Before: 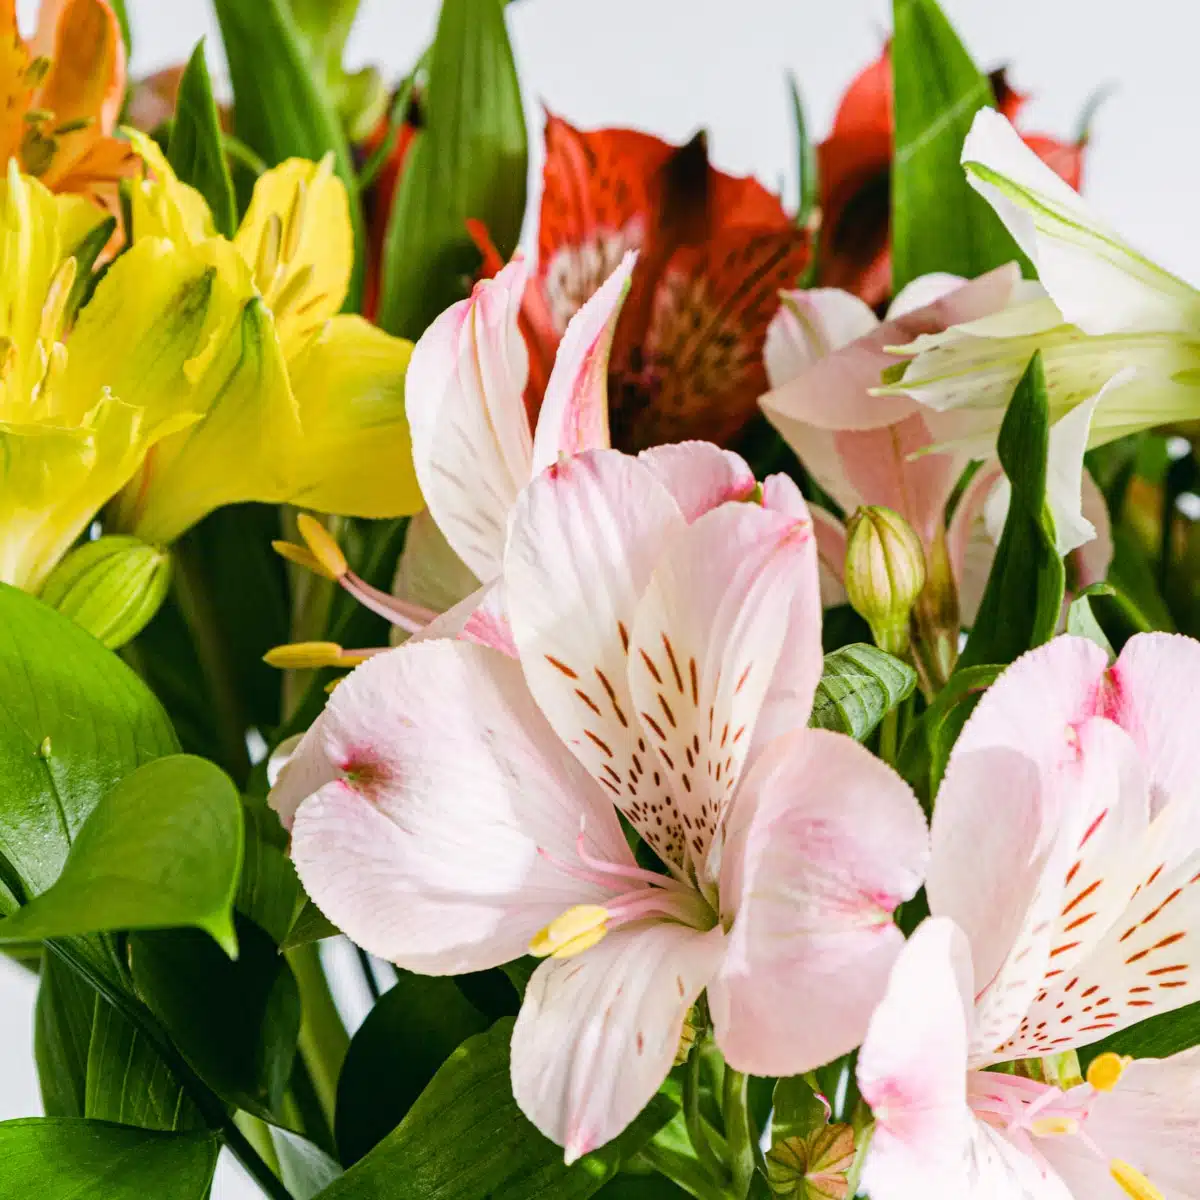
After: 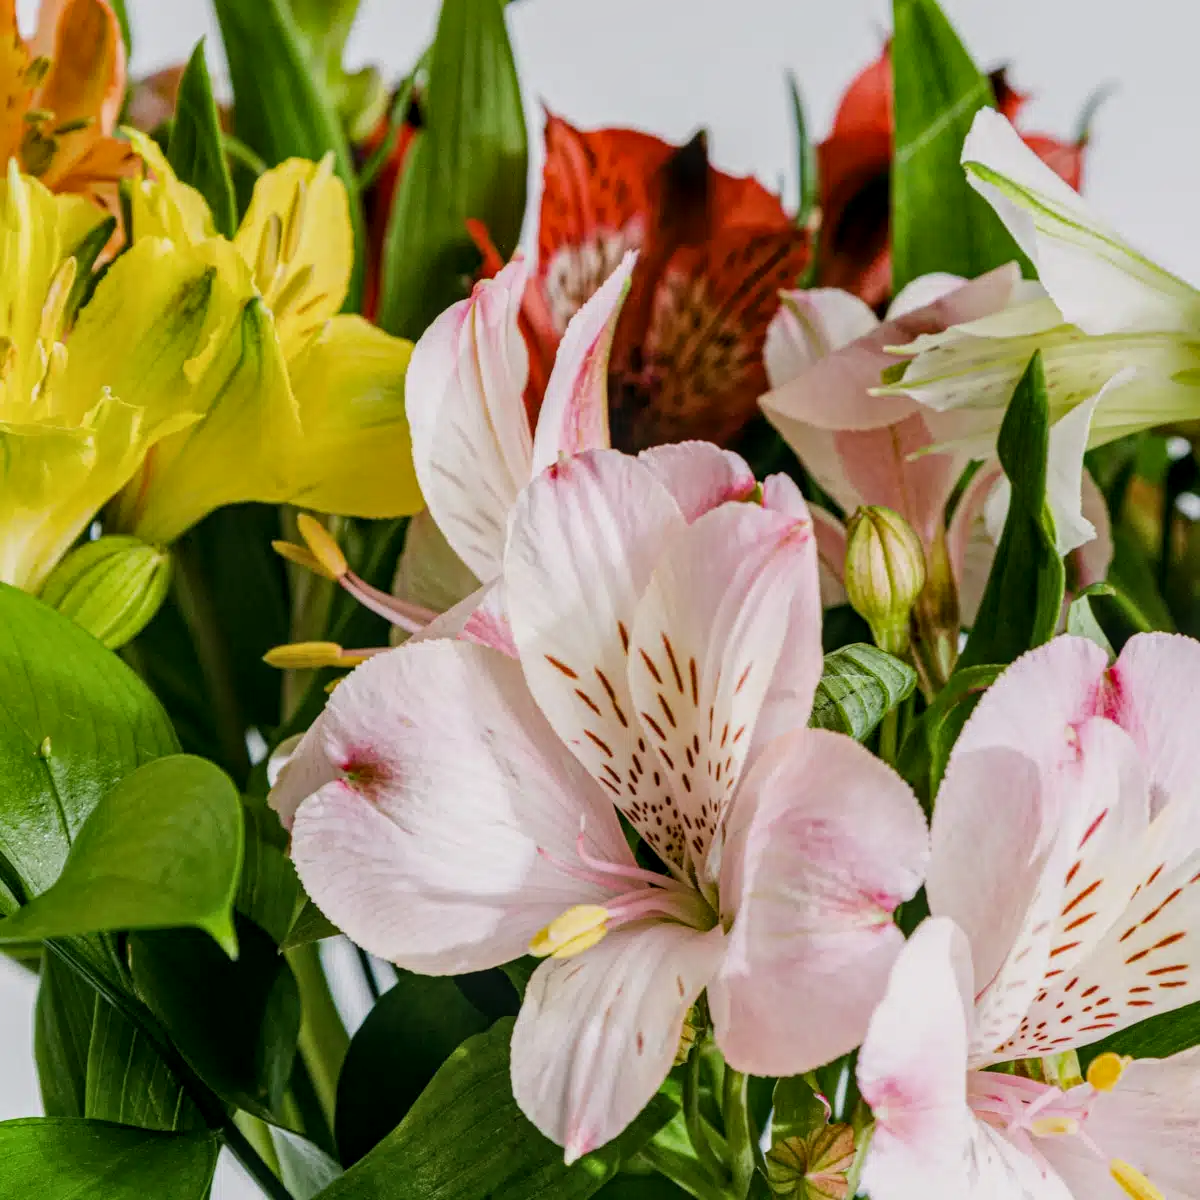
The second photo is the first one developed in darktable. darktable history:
local contrast: detail 130%
exposure: exposure -0.36 EV, compensate highlight preservation false
